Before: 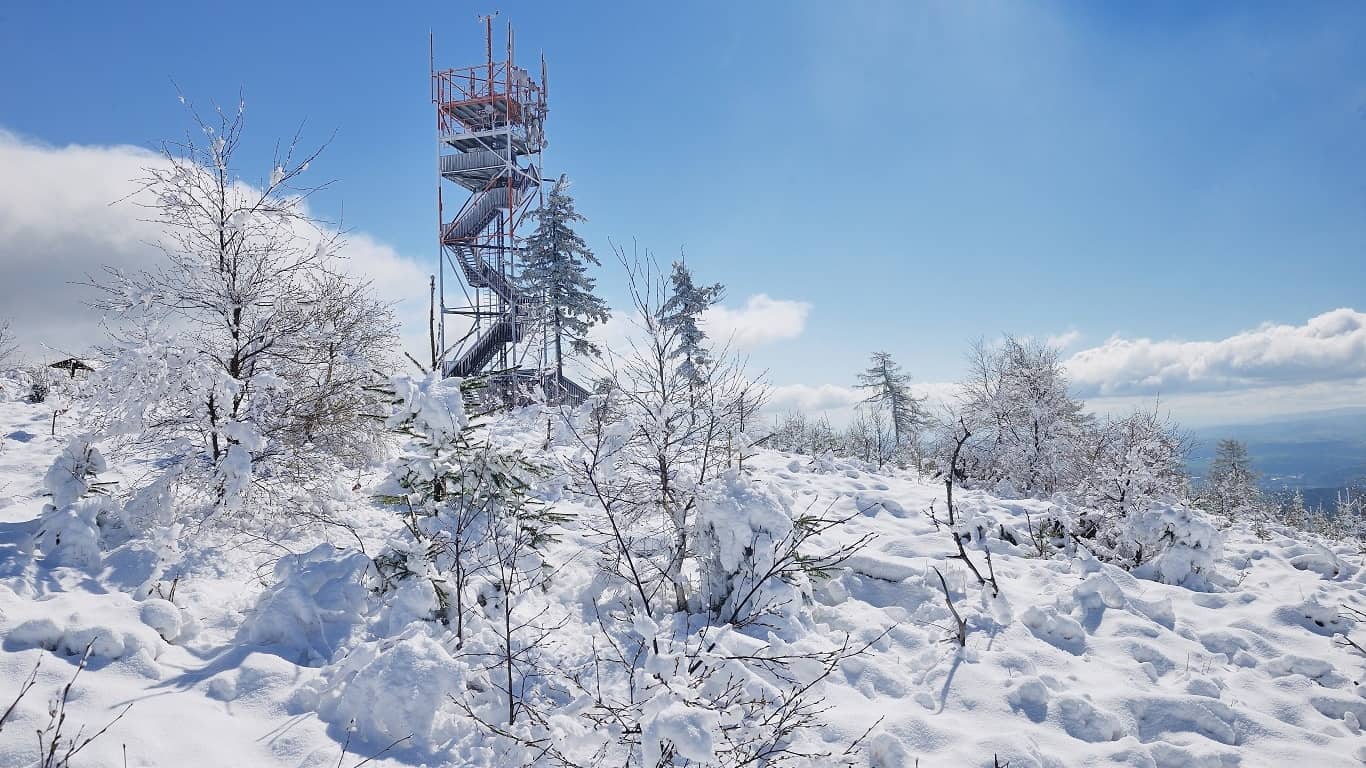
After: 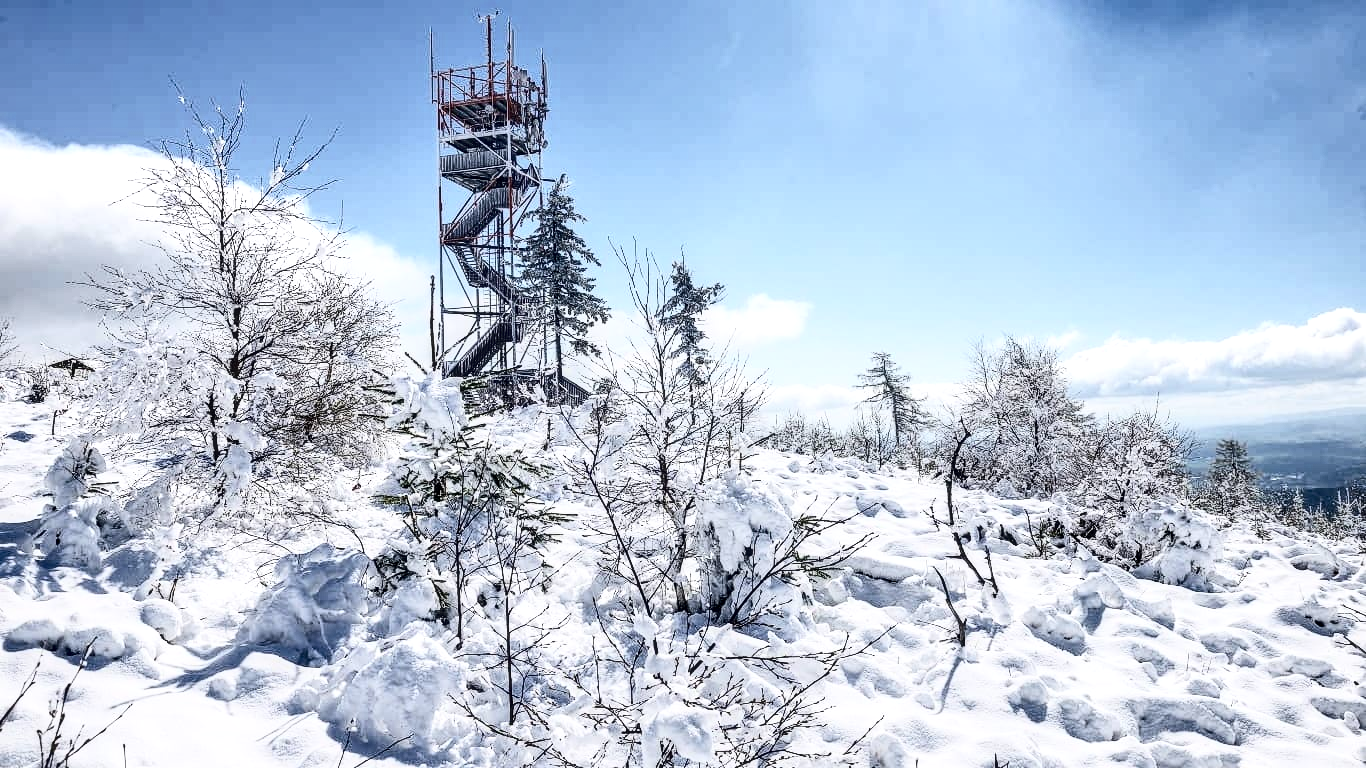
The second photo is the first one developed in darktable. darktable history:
contrast brightness saturation: contrast 0.5, saturation -0.1
local contrast: detail 142%
